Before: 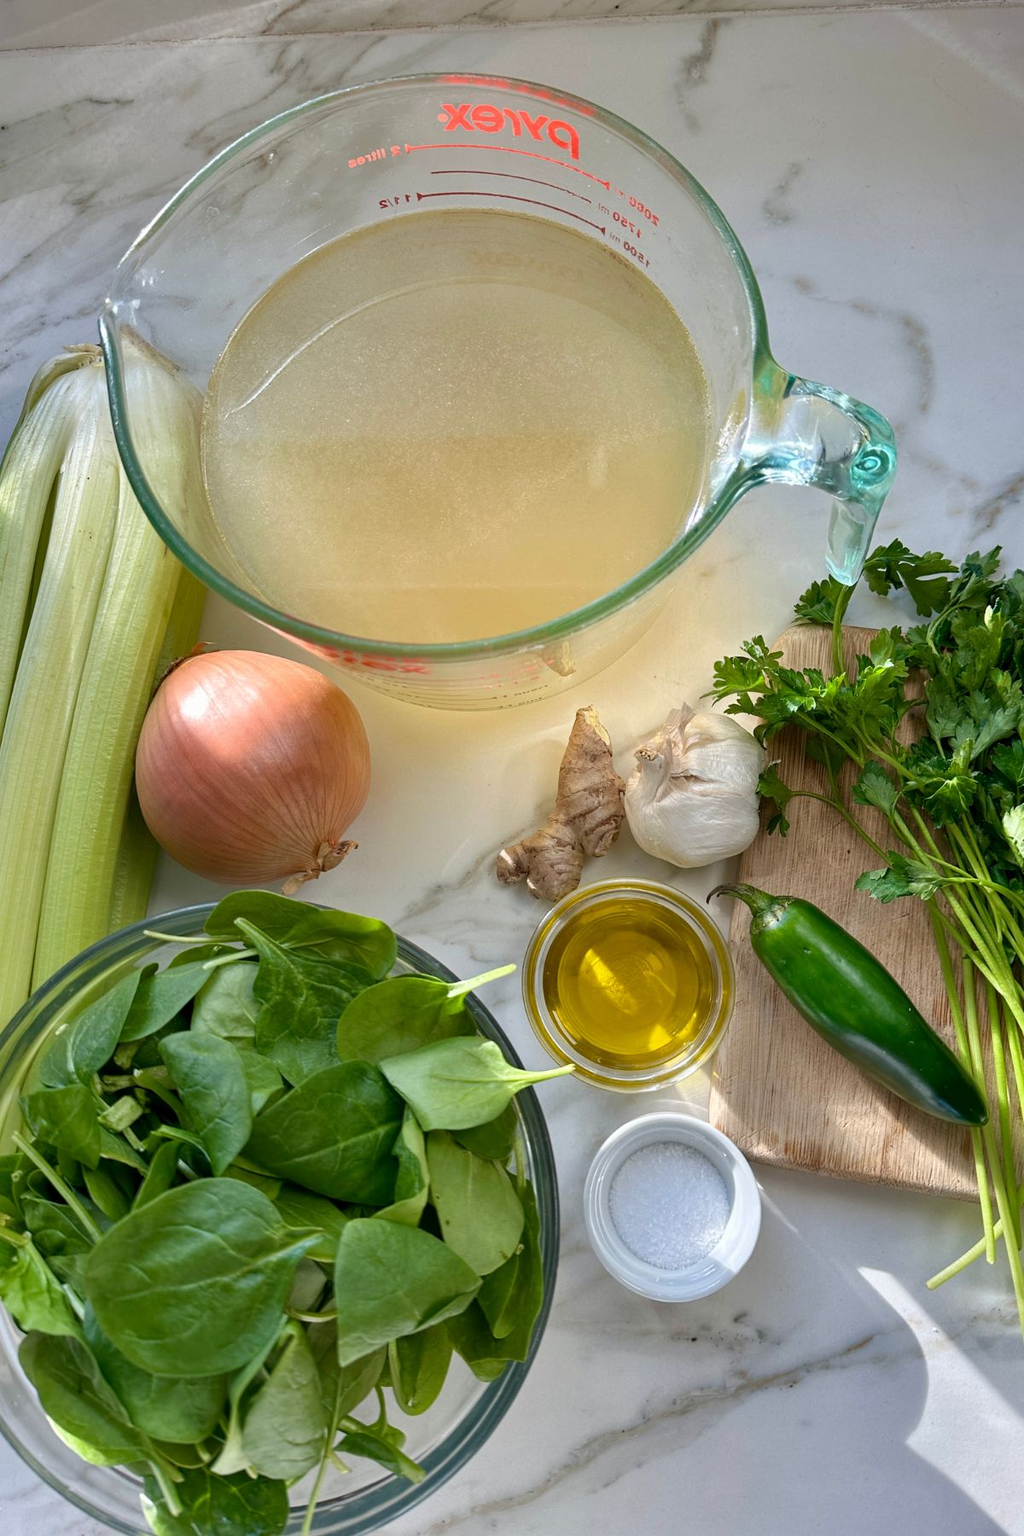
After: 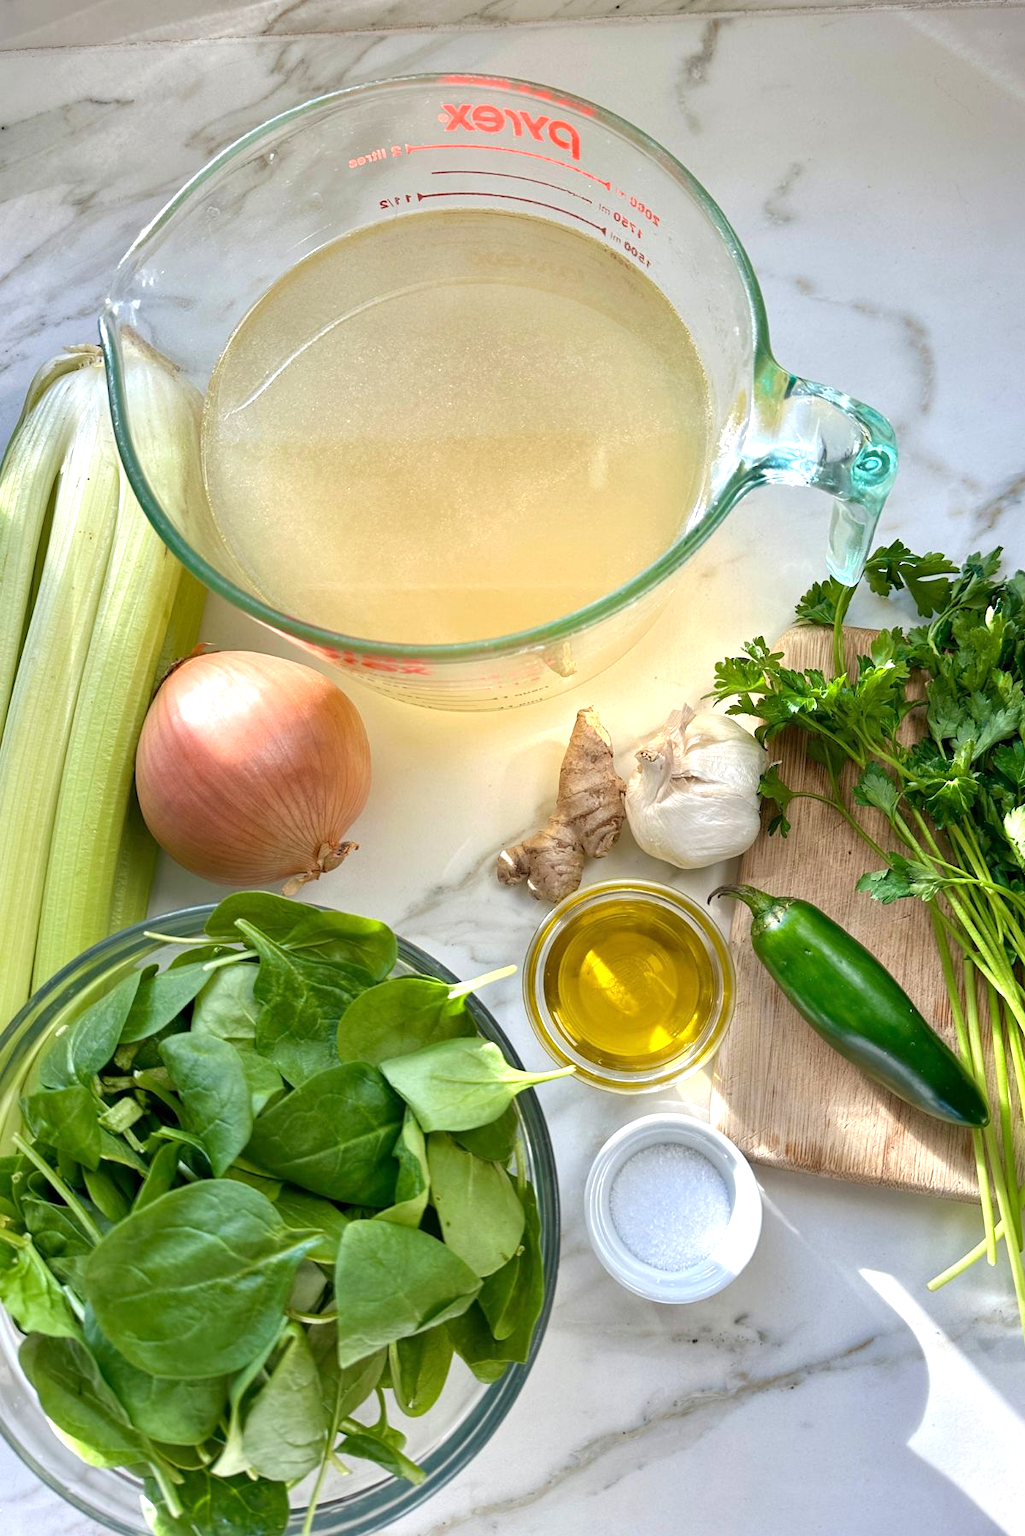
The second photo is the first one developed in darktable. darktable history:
crop: bottom 0.066%
exposure: exposure 0.6 EV, compensate highlight preservation false
